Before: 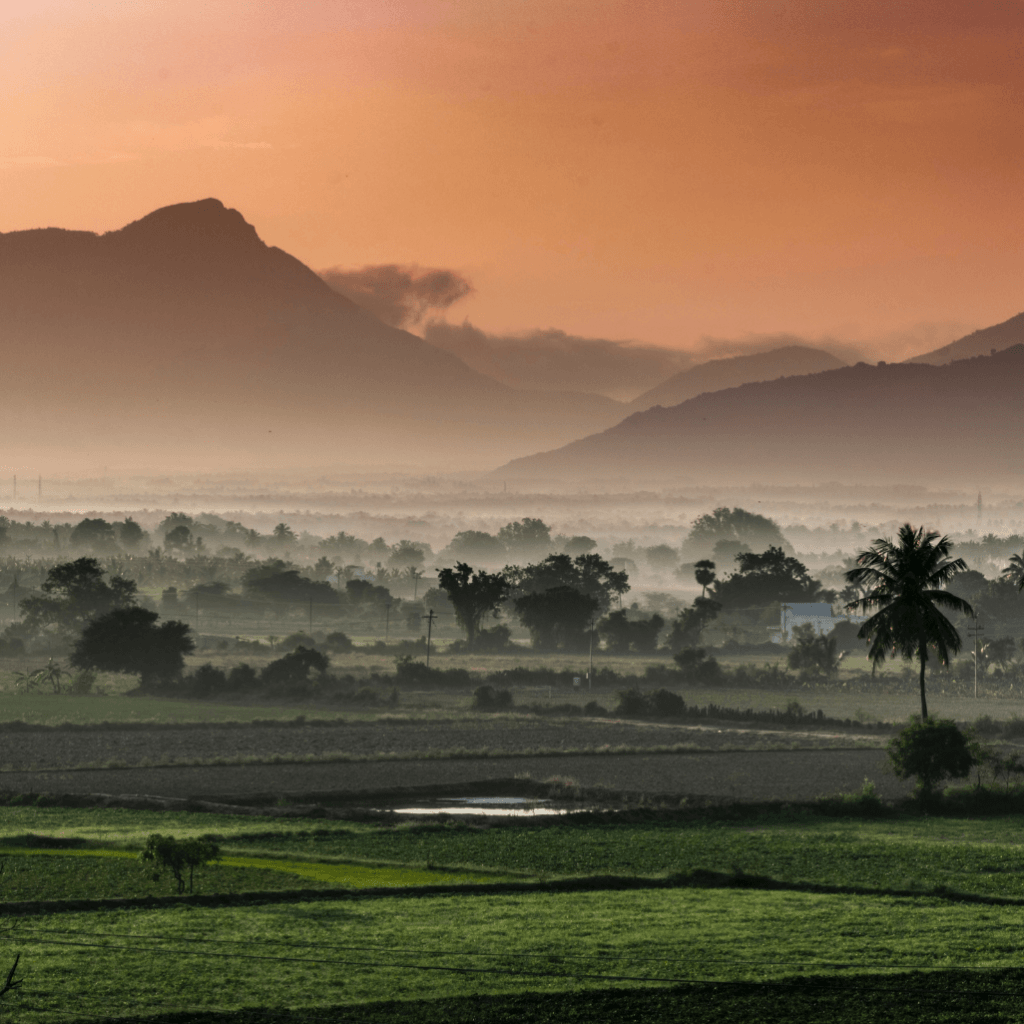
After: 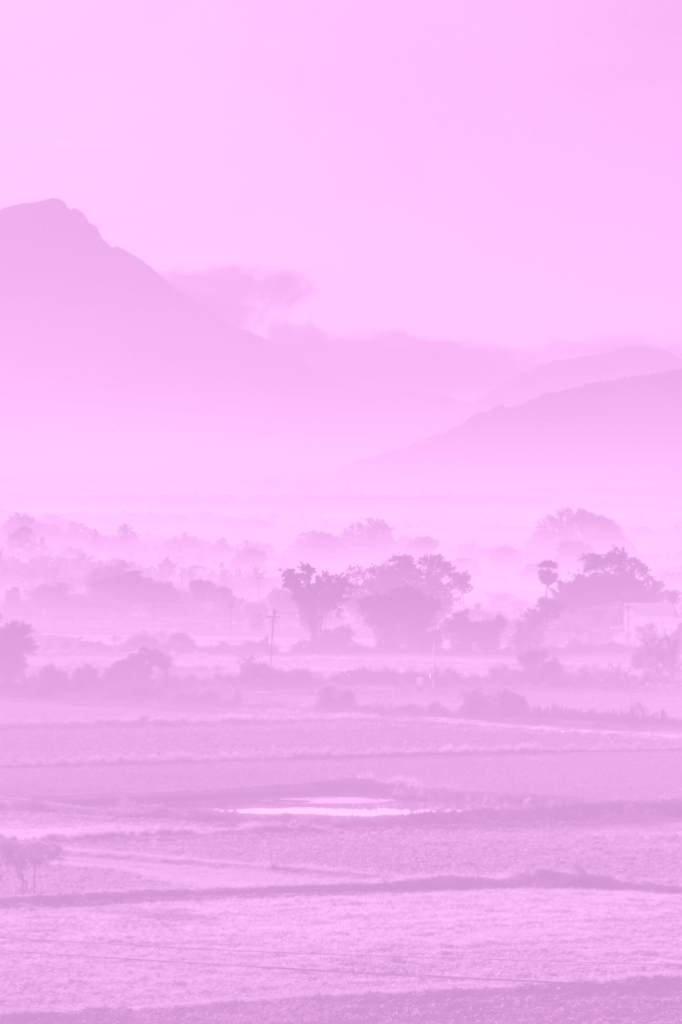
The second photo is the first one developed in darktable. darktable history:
colorize: hue 331.2°, saturation 75%, source mix 30.28%, lightness 70.52%, version 1
crop: left 15.419%, right 17.914%
shadows and highlights: shadows 40, highlights -60
